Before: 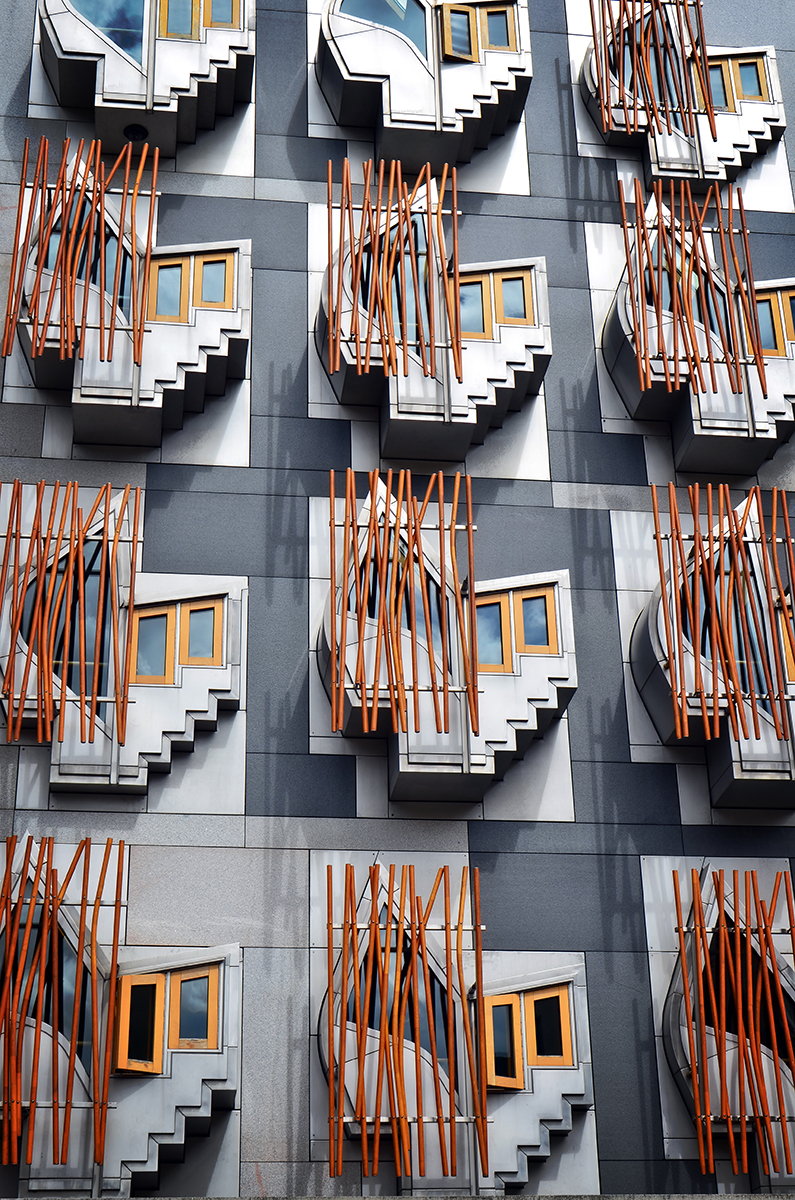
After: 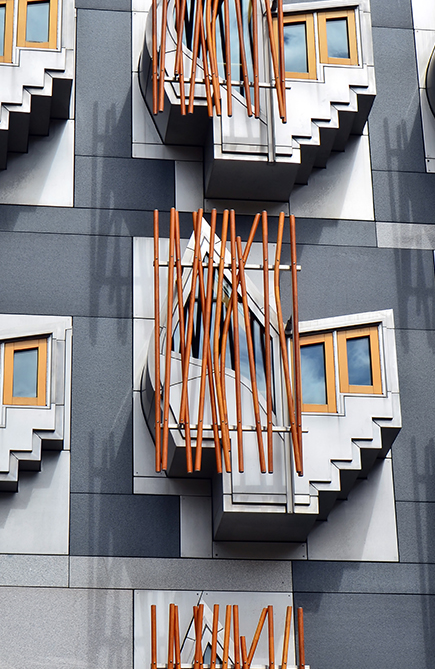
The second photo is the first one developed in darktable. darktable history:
crop and rotate: left 22.203%, top 21.747%, right 22.993%, bottom 22.443%
